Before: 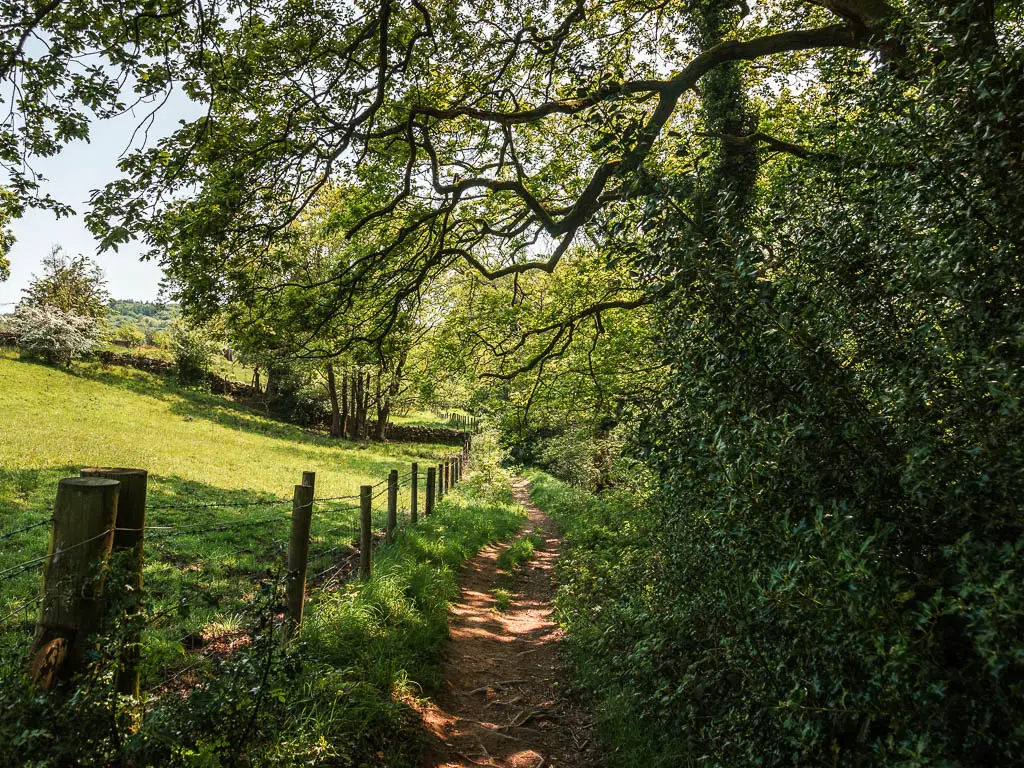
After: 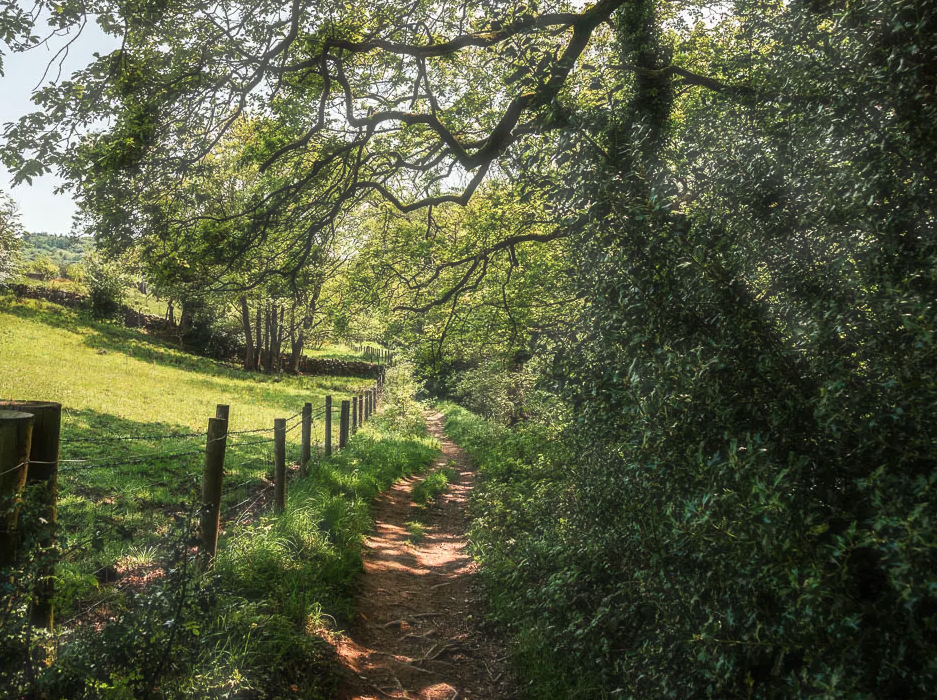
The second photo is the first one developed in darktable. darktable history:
haze removal: strength -0.113, compatibility mode true, adaptive false
crop and rotate: left 8.422%, top 8.834%
